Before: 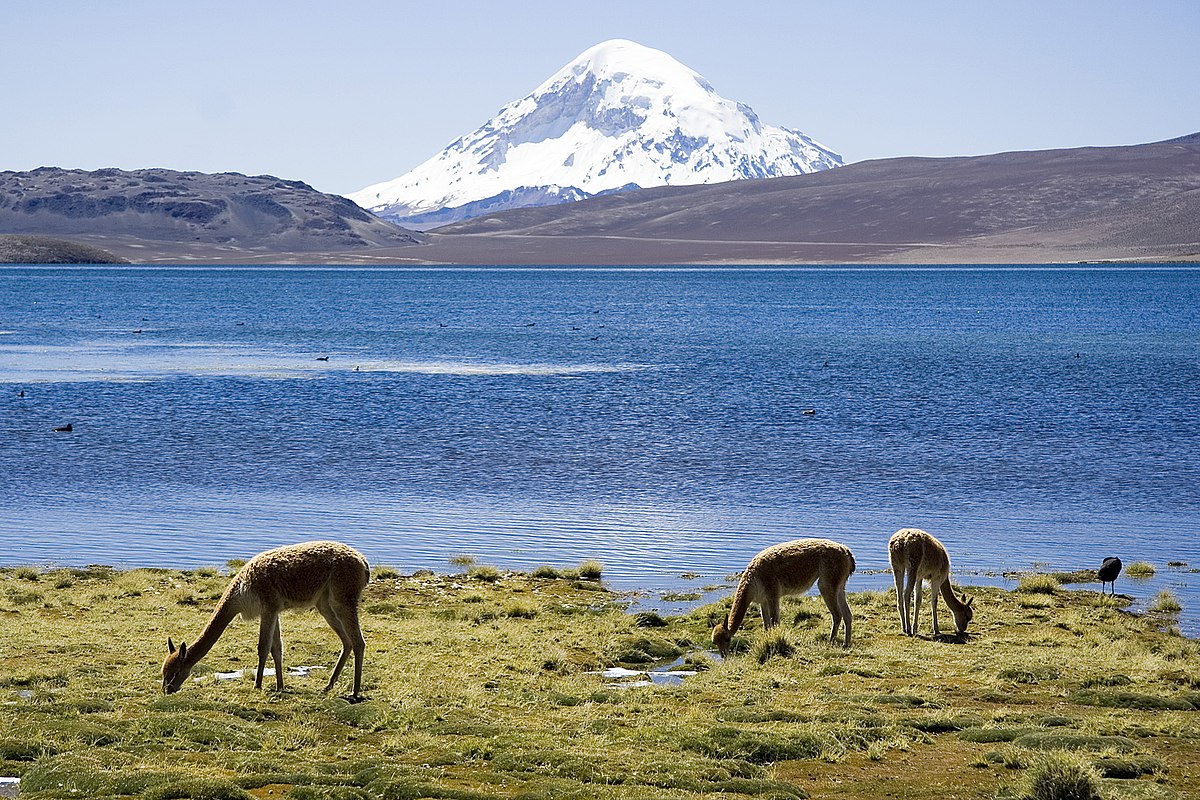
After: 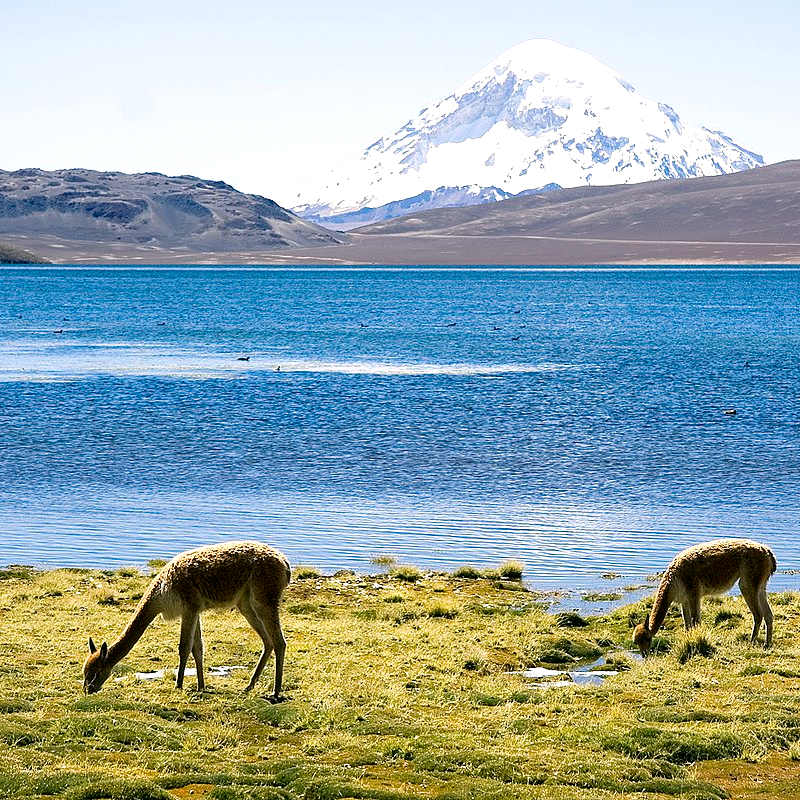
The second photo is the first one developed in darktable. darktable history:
exposure: black level correction 0.001, exposure 0.5 EV, compensate exposure bias true, compensate highlight preservation false
color correction: highlights a* 4.02, highlights b* 4.98, shadows a* -7.55, shadows b* 4.98
crop and rotate: left 6.617%, right 26.717%
